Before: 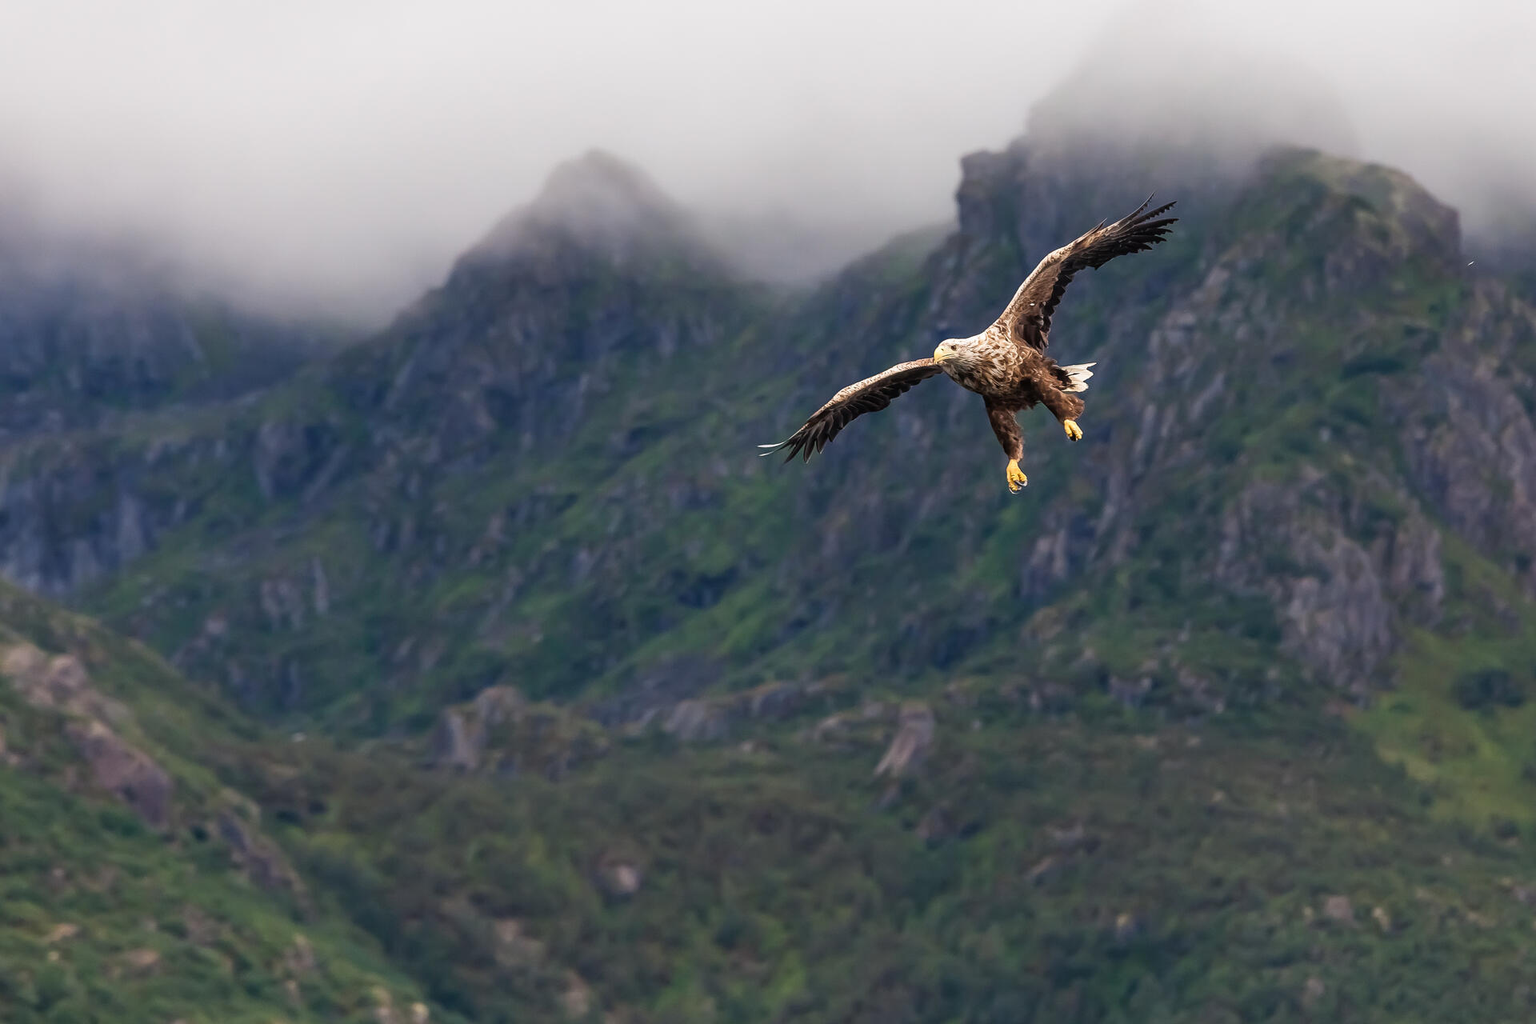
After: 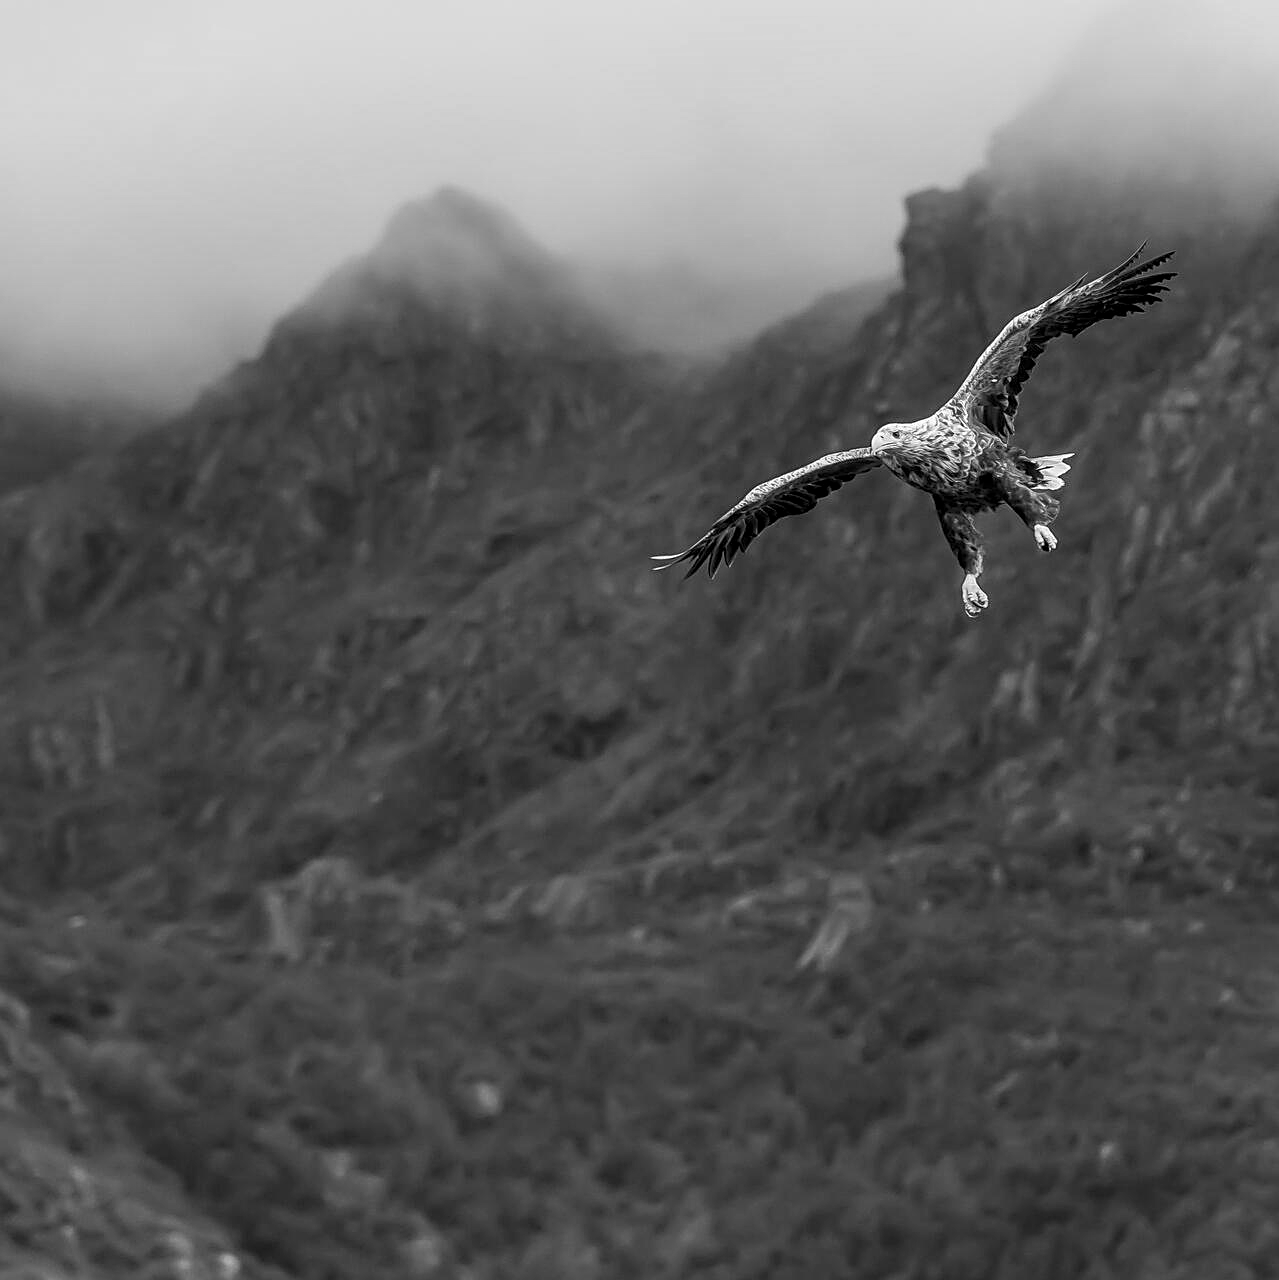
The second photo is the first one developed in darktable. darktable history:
crop: left 15.419%, right 17.914%
sharpen: on, module defaults
monochrome: a 73.58, b 64.21
local contrast: detail 130%
